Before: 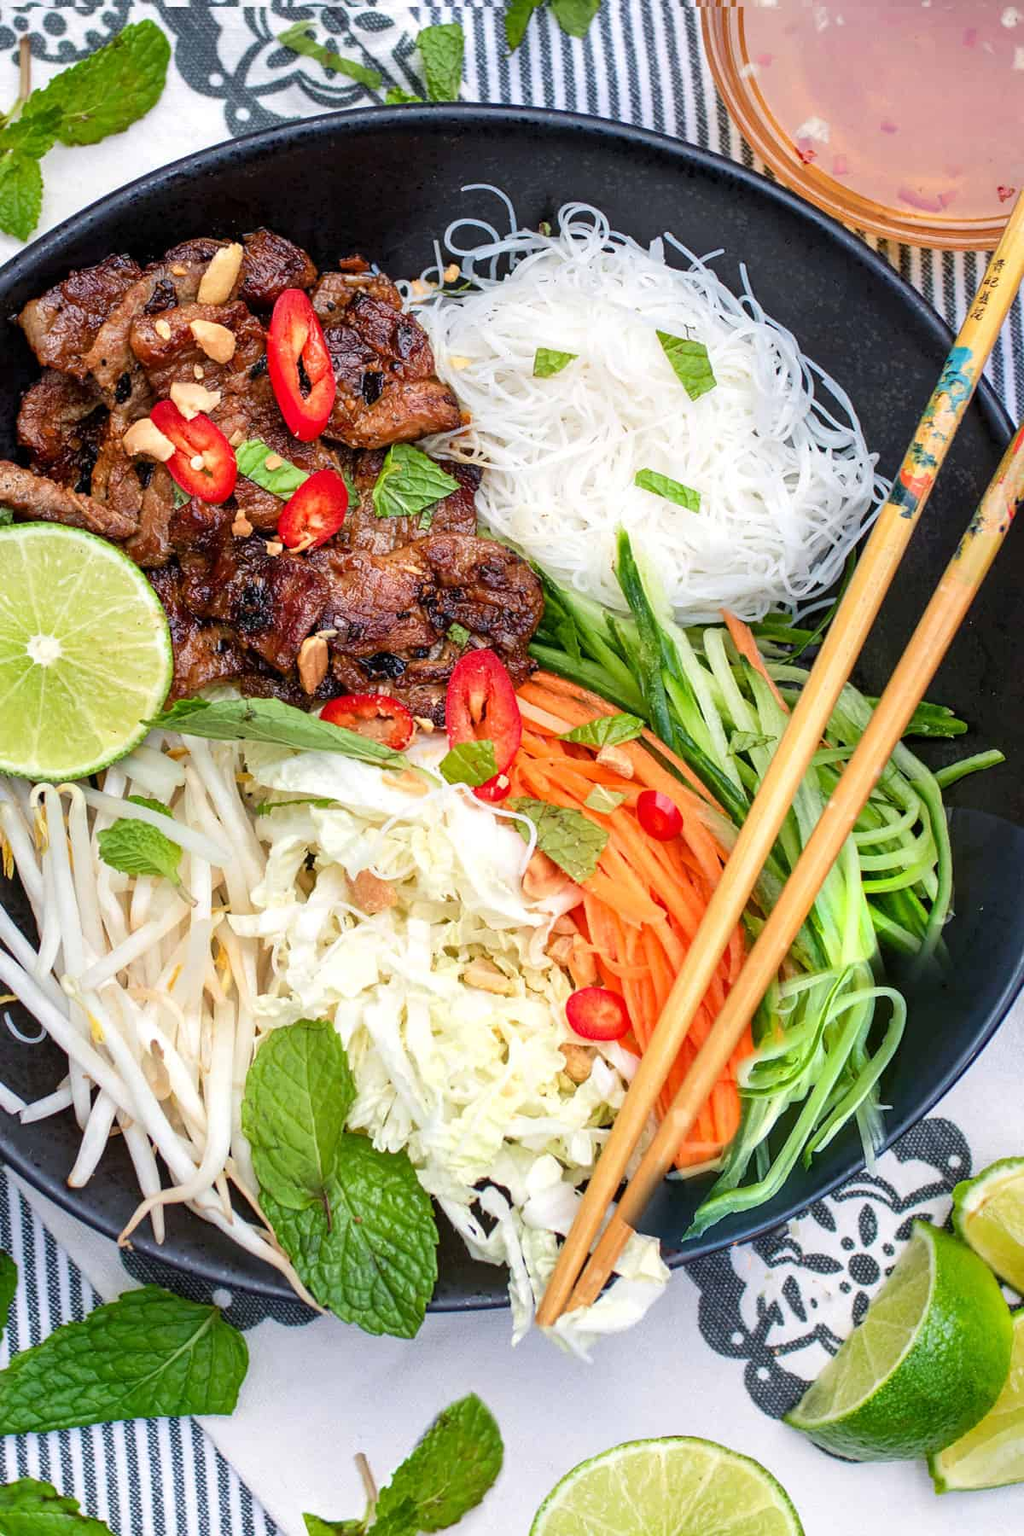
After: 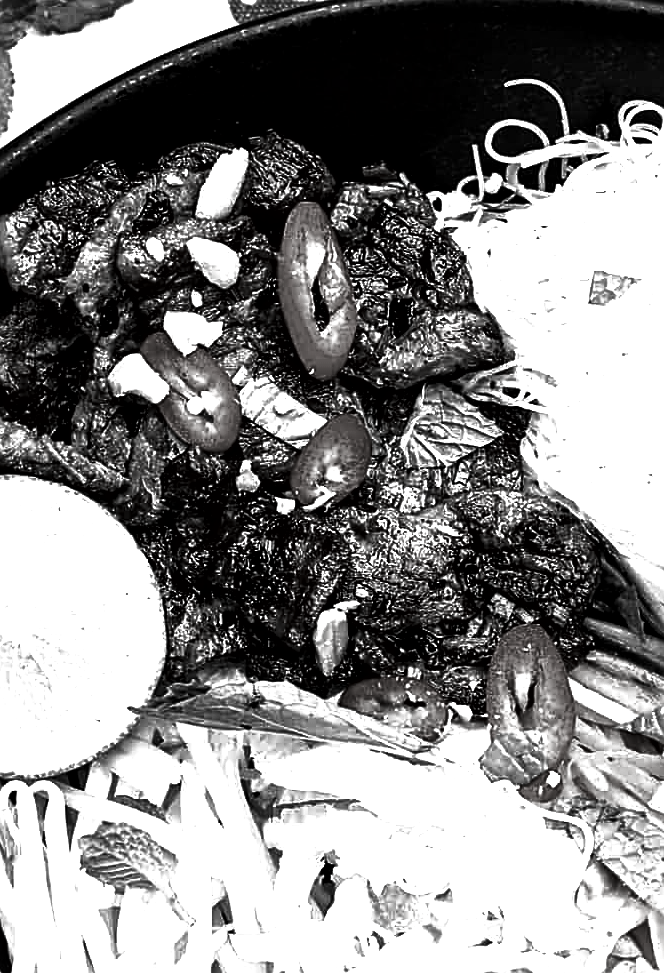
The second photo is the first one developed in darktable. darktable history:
contrast brightness saturation: contrast 0.018, brightness -0.989, saturation -0.984
crop and rotate: left 3.057%, top 7.65%, right 41.603%, bottom 38.251%
local contrast: mode bilateral grid, contrast 20, coarseness 18, detail 163%, midtone range 0.2
exposure: black level correction 0, exposure 1 EV, compensate exposure bias true, compensate highlight preservation false
color zones: curves: ch0 [(0, 0.352) (0.143, 0.407) (0.286, 0.386) (0.429, 0.431) (0.571, 0.829) (0.714, 0.853) (0.857, 0.833) (1, 0.352)]; ch1 [(0, 0.604) (0.072, 0.726) (0.096, 0.608) (0.205, 0.007) (0.571, -0.006) (0.839, -0.013) (0.857, -0.012) (1, 0.604)]
shadows and highlights: shadows 0.593, highlights 41.37
sharpen: on, module defaults
